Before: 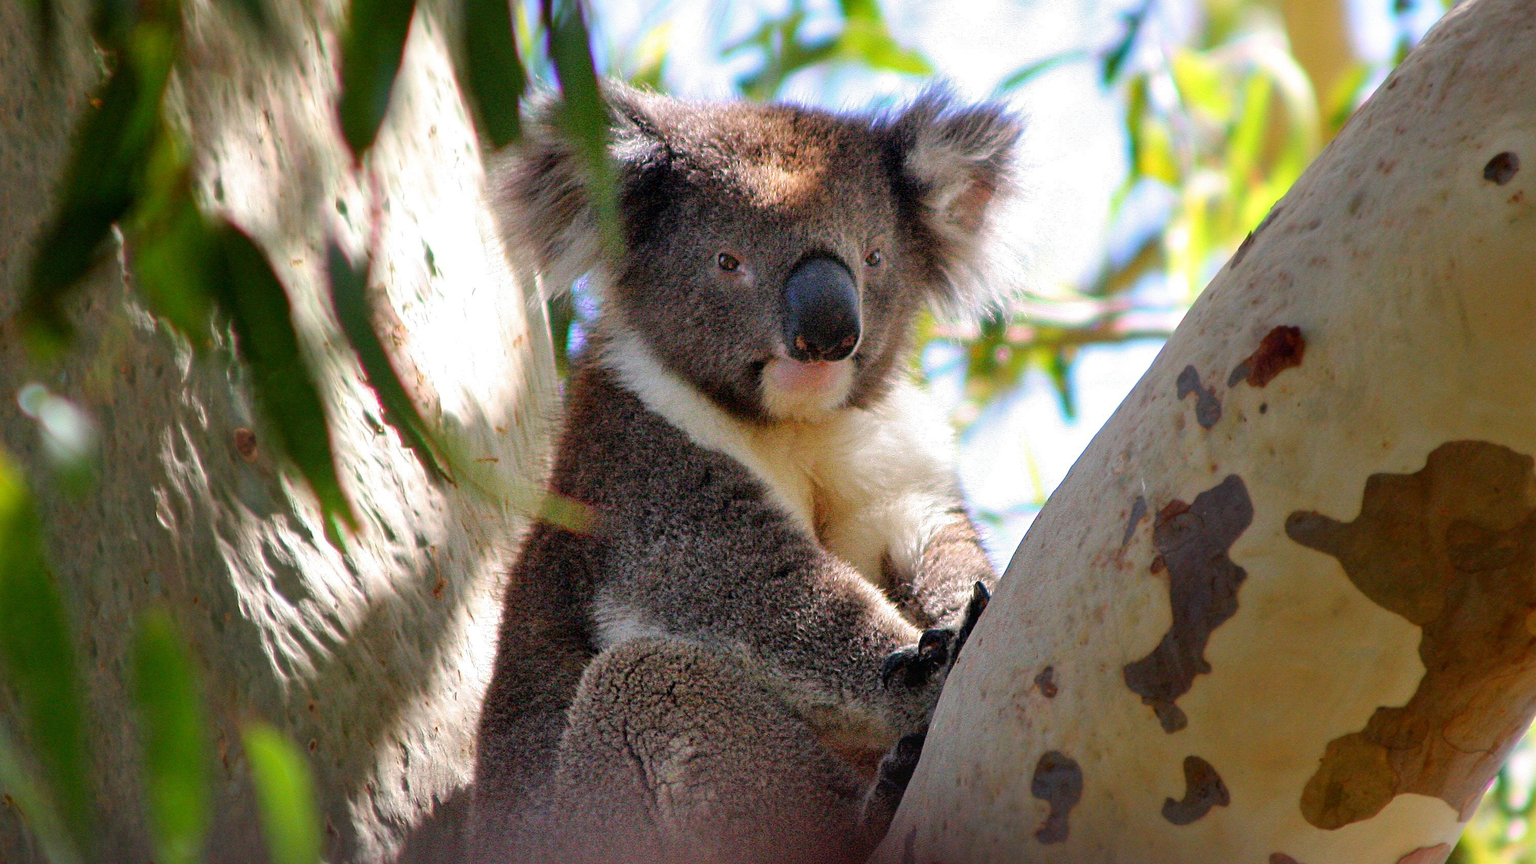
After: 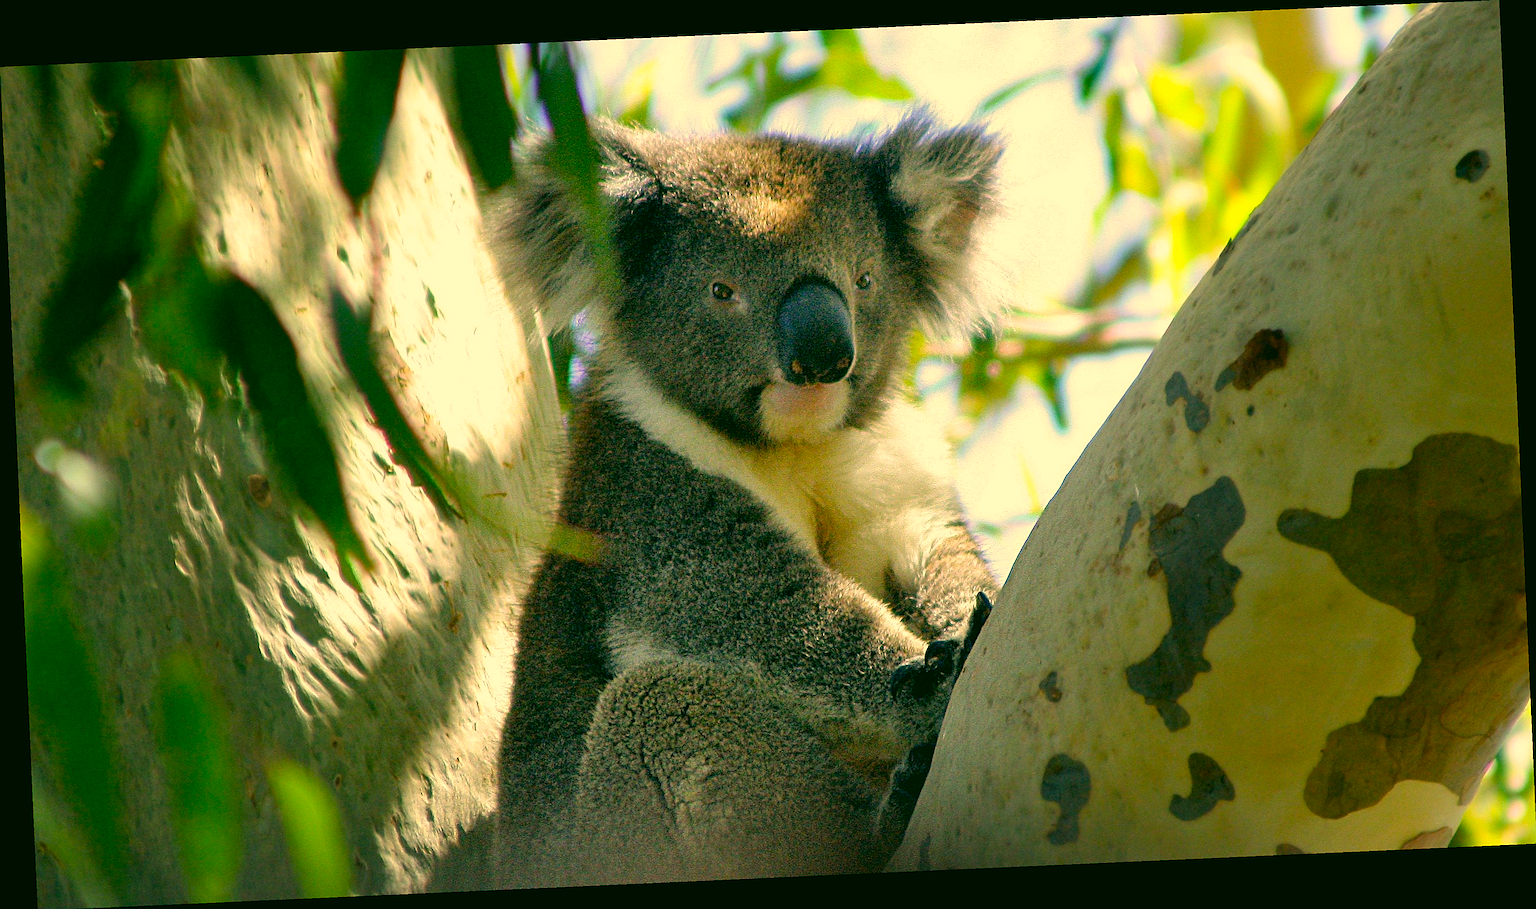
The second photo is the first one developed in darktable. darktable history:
sharpen: on, module defaults
rotate and perspective: rotation -2.56°, automatic cropping off
color correction: highlights a* 5.62, highlights b* 33.57, shadows a* -25.86, shadows b* 4.02
